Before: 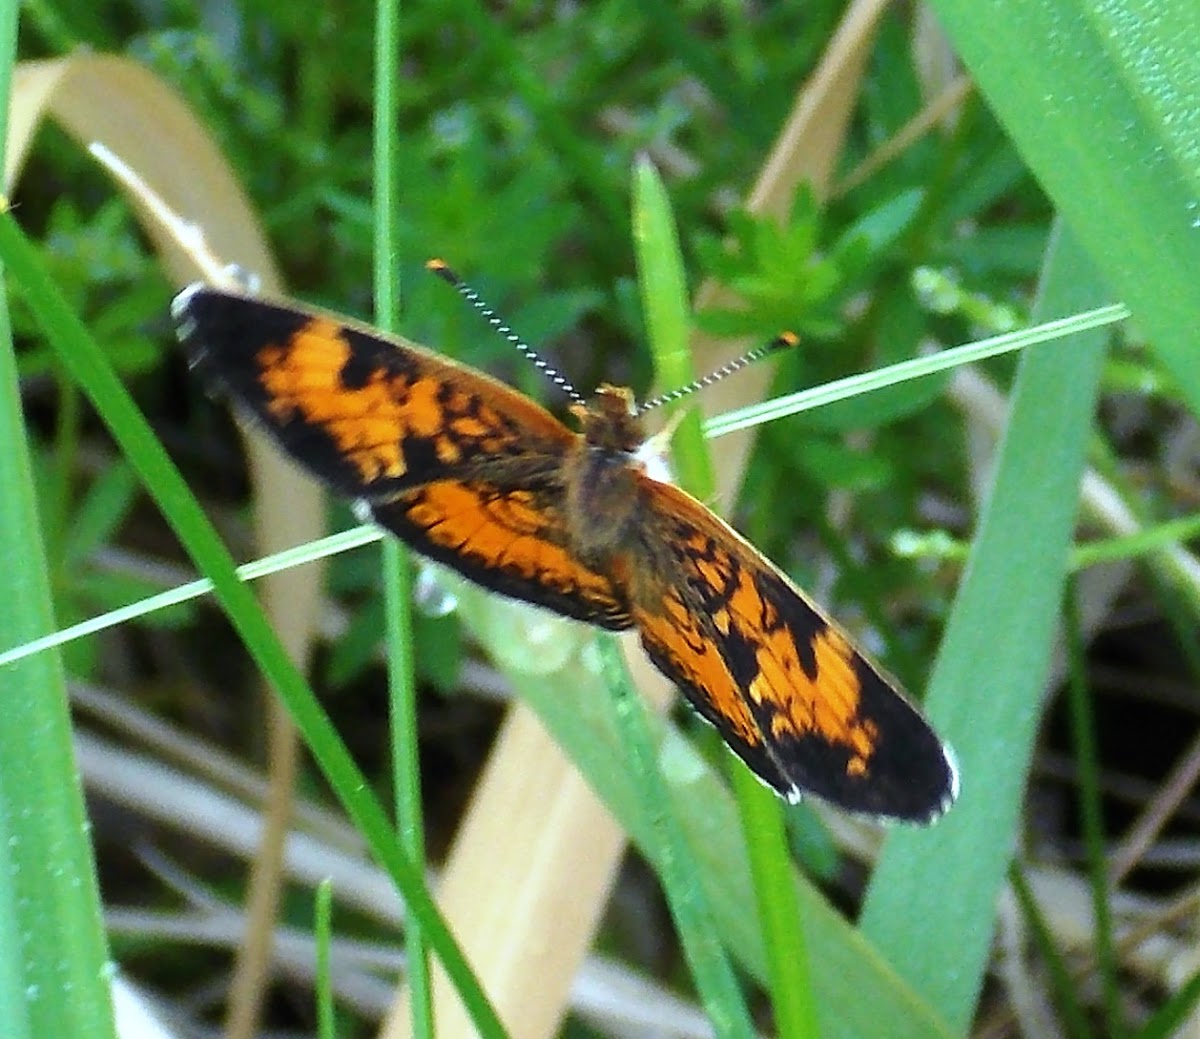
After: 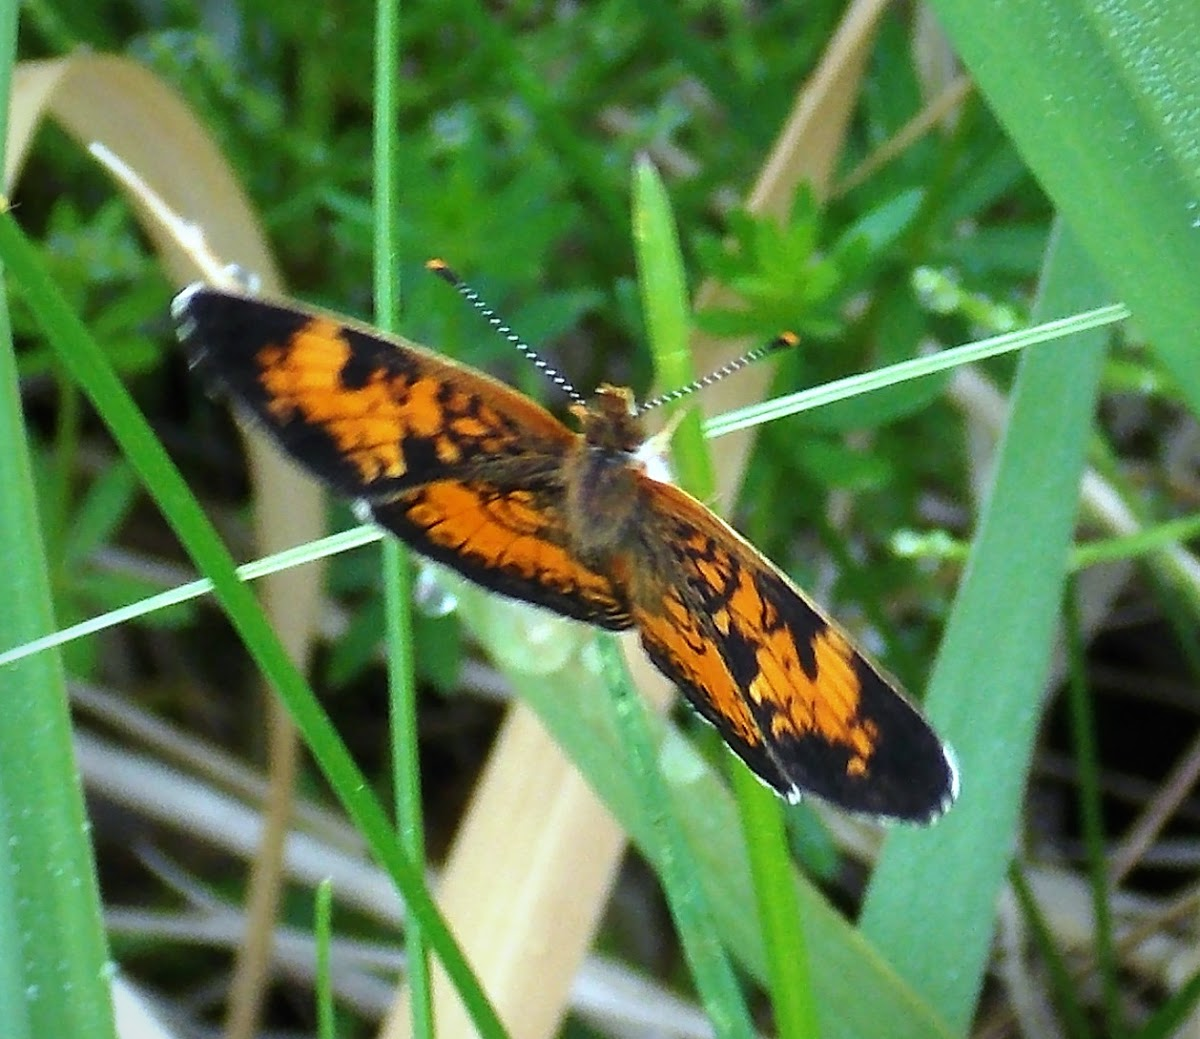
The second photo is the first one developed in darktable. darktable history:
vignetting: brightness -0.302, saturation -0.046
